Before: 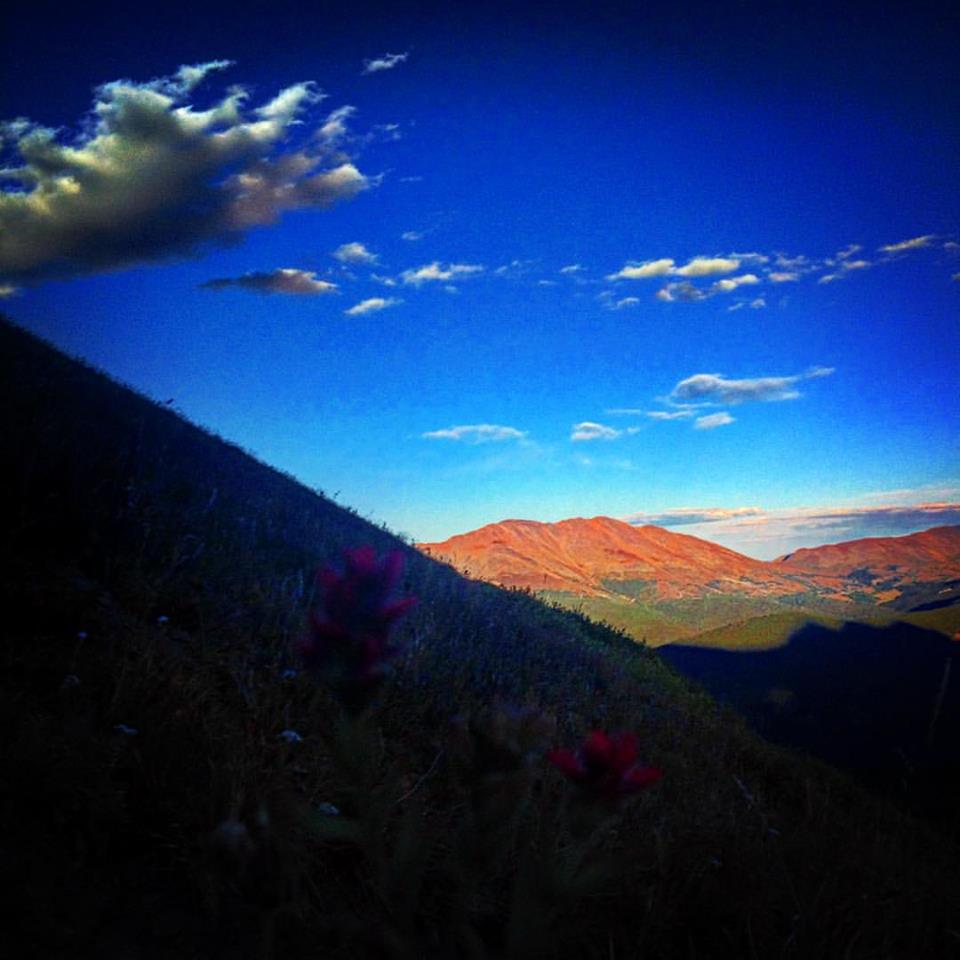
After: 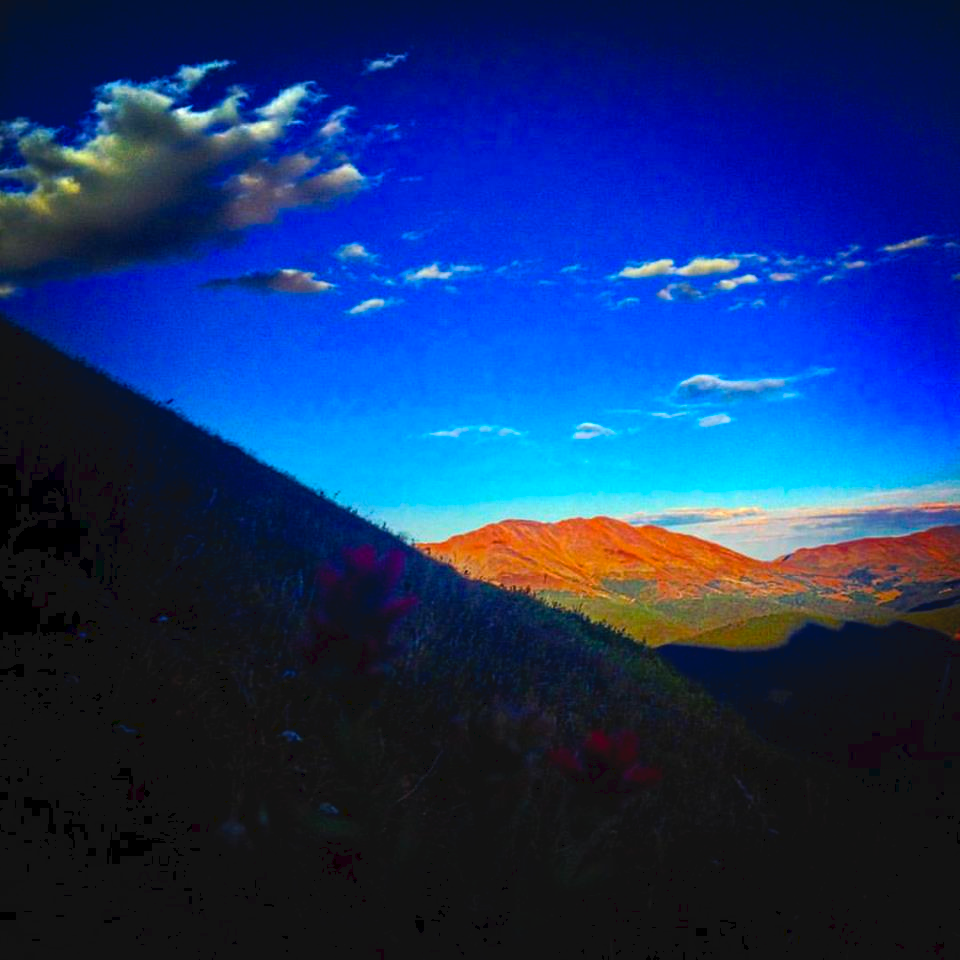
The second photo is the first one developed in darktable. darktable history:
color balance rgb: linear chroma grading › global chroma 15%, perceptual saturation grading › global saturation 30%
tone curve: curves: ch0 [(0, 0) (0.003, 0.051) (0.011, 0.054) (0.025, 0.056) (0.044, 0.07) (0.069, 0.092) (0.1, 0.119) (0.136, 0.149) (0.177, 0.189) (0.224, 0.231) (0.277, 0.278) (0.335, 0.329) (0.399, 0.386) (0.468, 0.454) (0.543, 0.524) (0.623, 0.603) (0.709, 0.687) (0.801, 0.776) (0.898, 0.878) (1, 1)], preserve colors none
